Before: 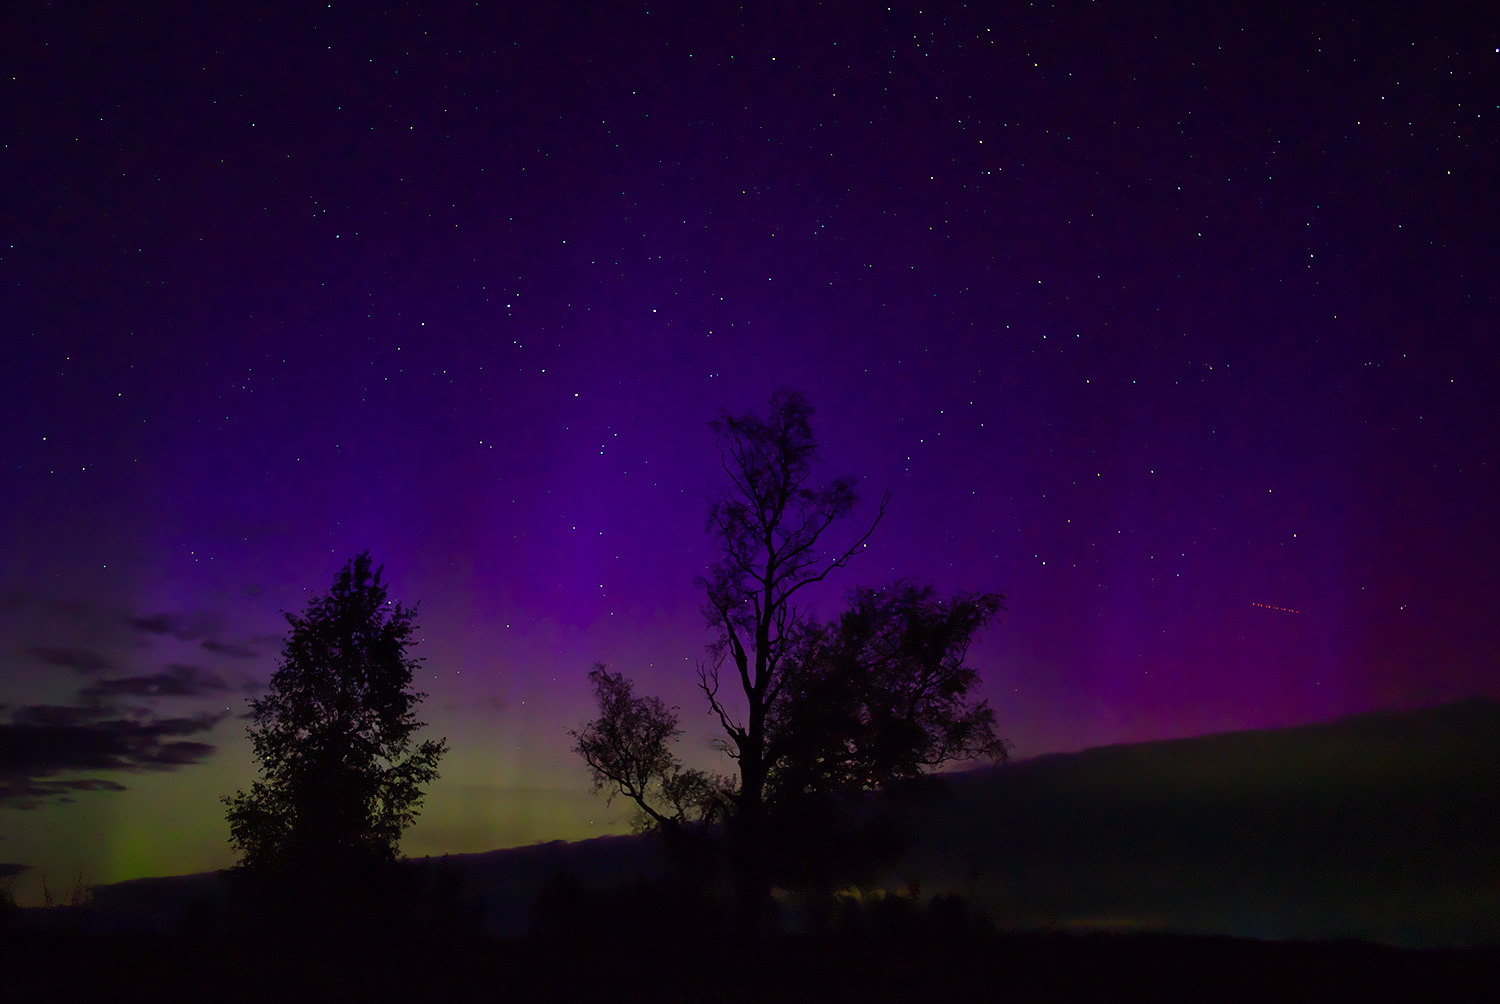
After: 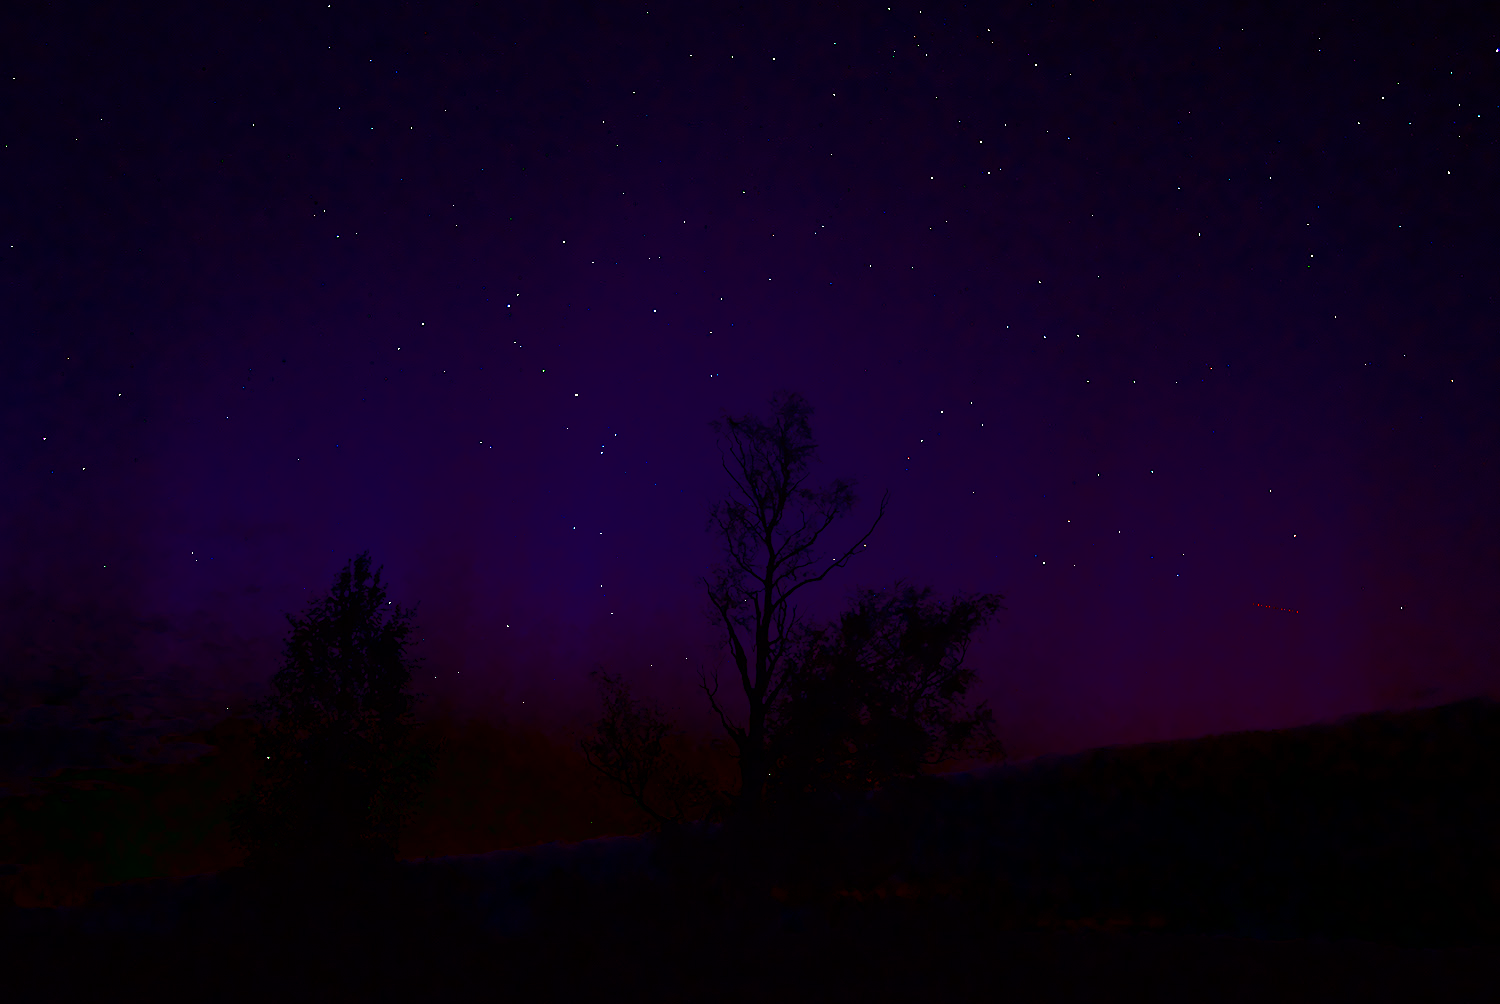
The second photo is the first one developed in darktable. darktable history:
contrast brightness saturation: brightness -0.219, saturation 0.085
tone equalizer: edges refinement/feathering 500, mask exposure compensation -1.57 EV, preserve details no
exposure: black level correction 0, exposure 0.499 EV, compensate highlight preservation false
shadows and highlights: shadows -89.21, highlights 90.15, soften with gaussian
base curve: curves: ch0 [(0, 0) (0.564, 0.291) (0.802, 0.731) (1, 1)], preserve colors none
local contrast: mode bilateral grid, contrast 20, coarseness 49, detail 120%, midtone range 0.2
sharpen: on, module defaults
